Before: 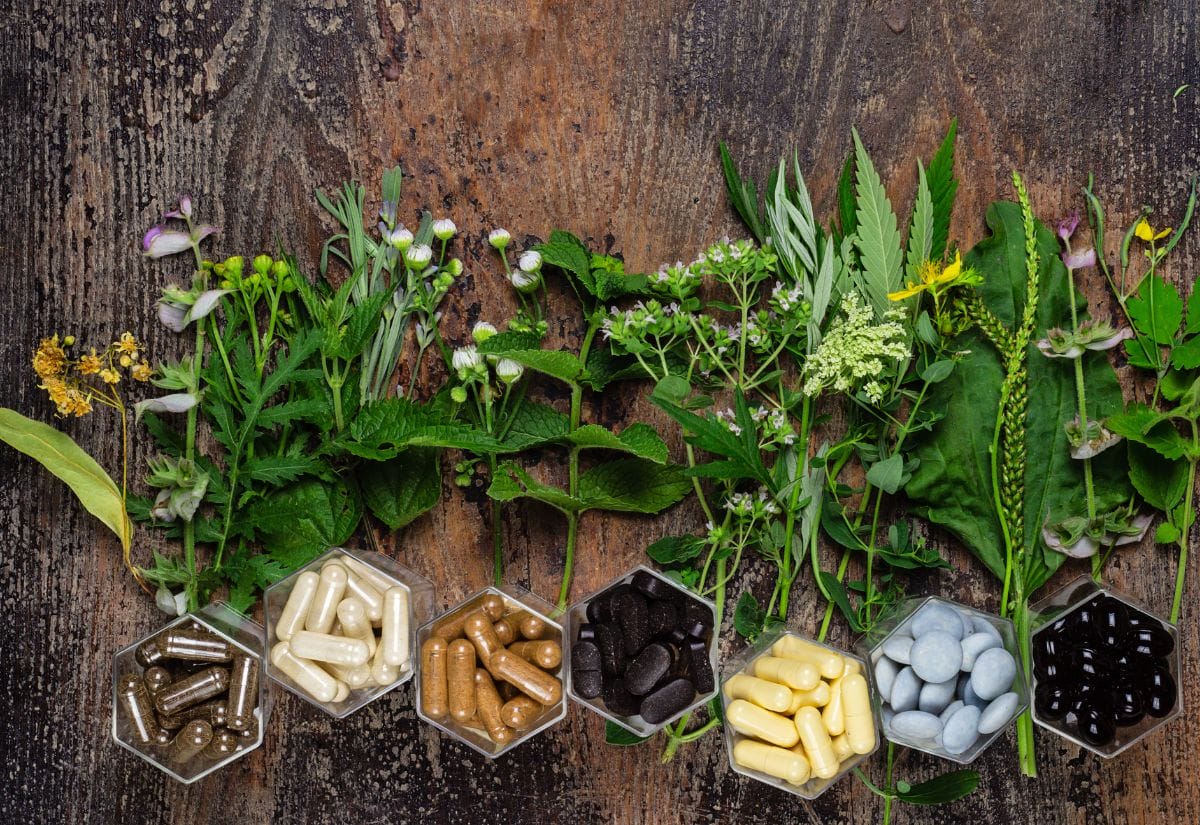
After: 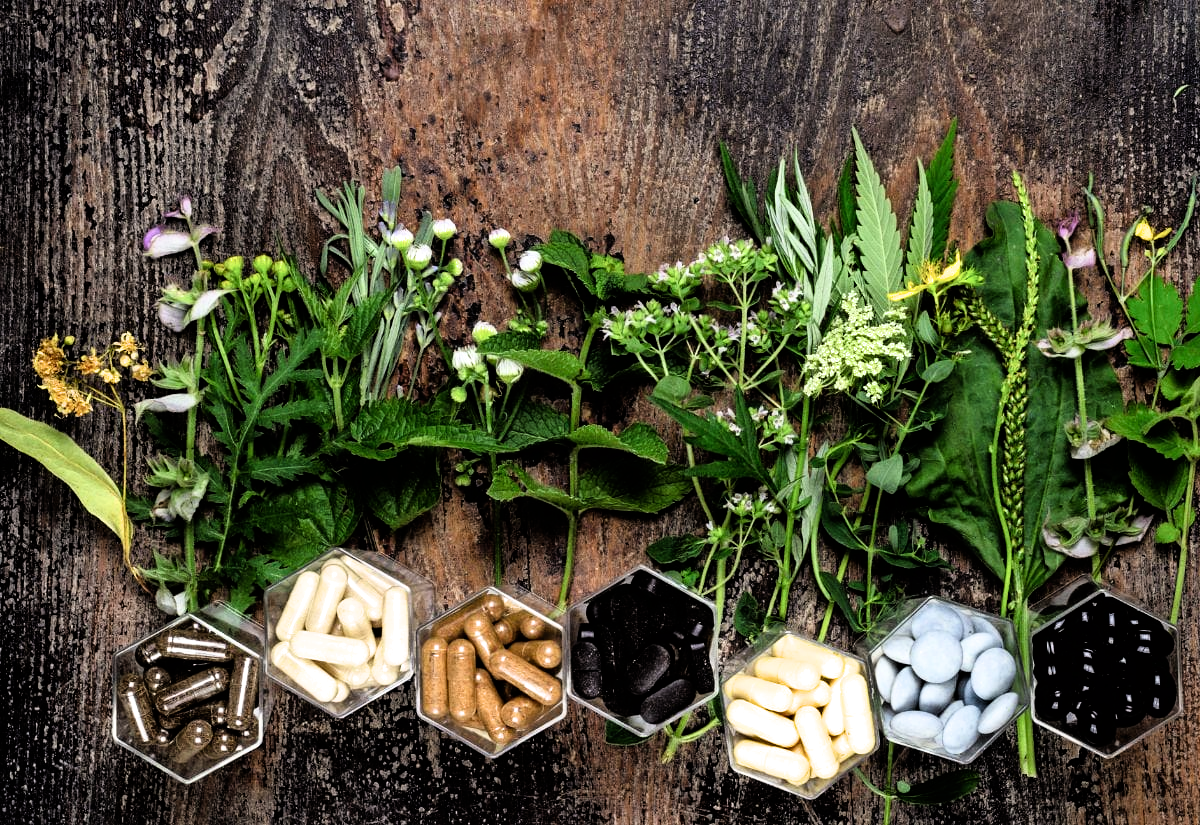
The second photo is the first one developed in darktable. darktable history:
filmic rgb: black relative exposure -6.44 EV, white relative exposure 2.43 EV, target white luminance 99.907%, hardness 5.25, latitude 0.557%, contrast 1.424, highlights saturation mix 1.97%
tone equalizer: -8 EV -0.393 EV, -7 EV -0.389 EV, -6 EV -0.345 EV, -5 EV -0.242 EV, -3 EV 0.245 EV, -2 EV 0.305 EV, -1 EV 0.404 EV, +0 EV 0.392 EV
